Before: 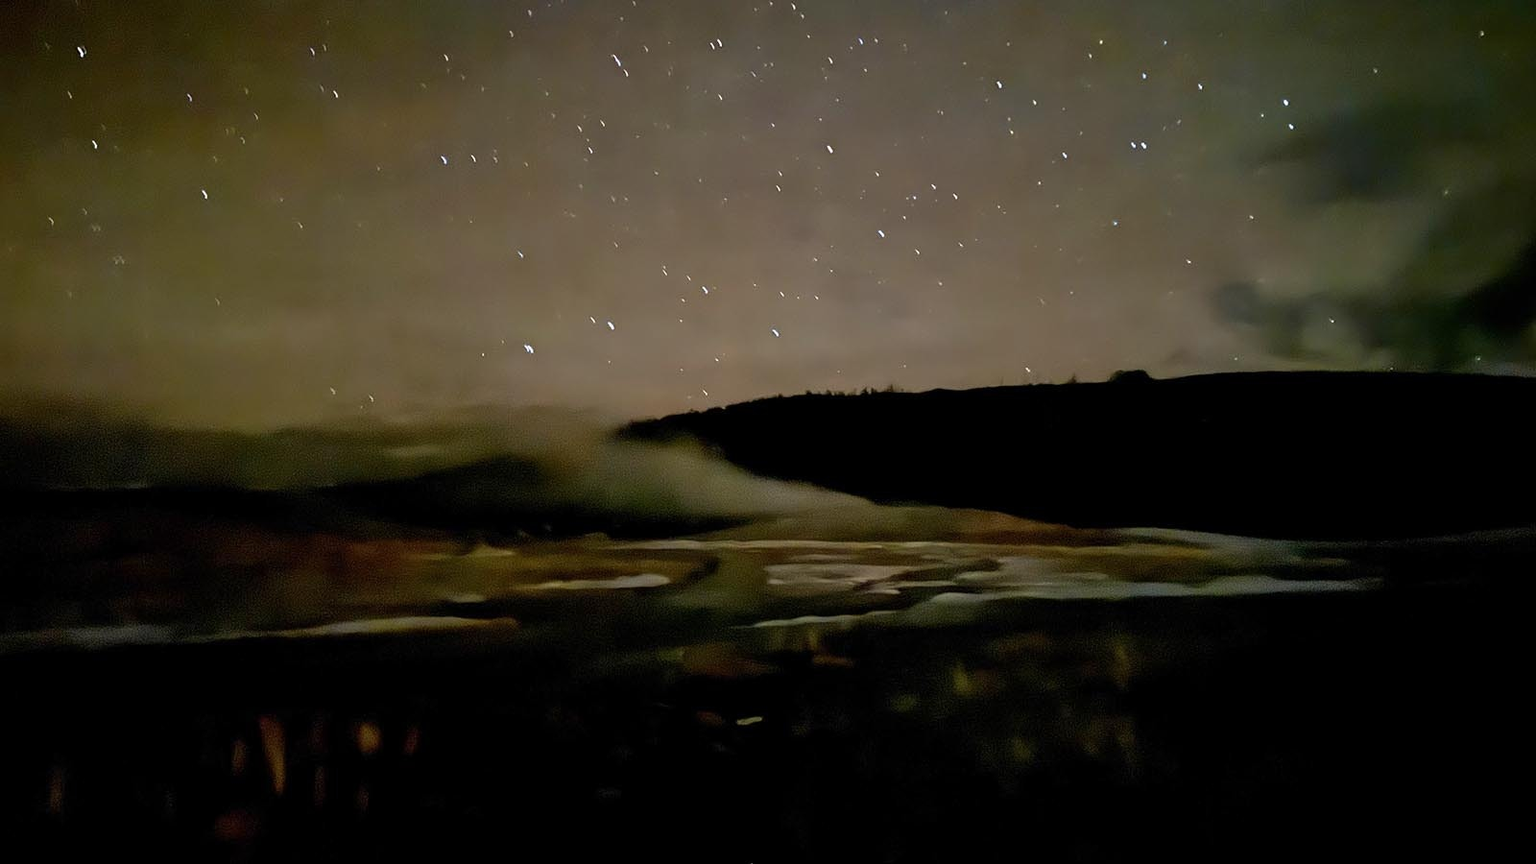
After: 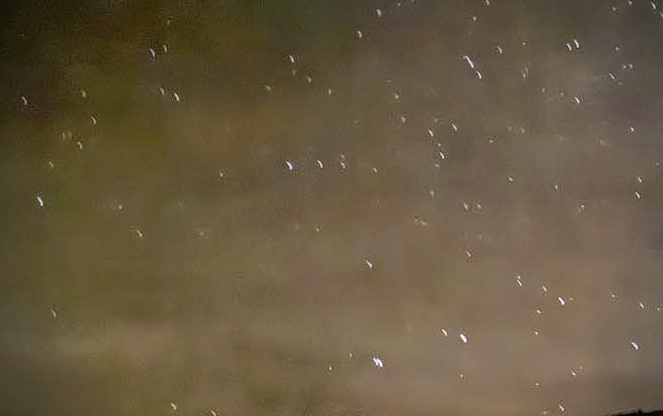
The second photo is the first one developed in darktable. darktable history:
crop and rotate: left 10.826%, top 0.12%, right 47.721%, bottom 53.637%
exposure: exposure 0.187 EV, compensate exposure bias true, compensate highlight preservation false
color balance rgb: power › hue 173.93°, highlights gain › chroma 0.98%, highlights gain › hue 23.98°, perceptual saturation grading › global saturation 0.123%
vignetting: on, module defaults
local contrast: highlights 5%, shadows 2%, detail 199%, midtone range 0.249
